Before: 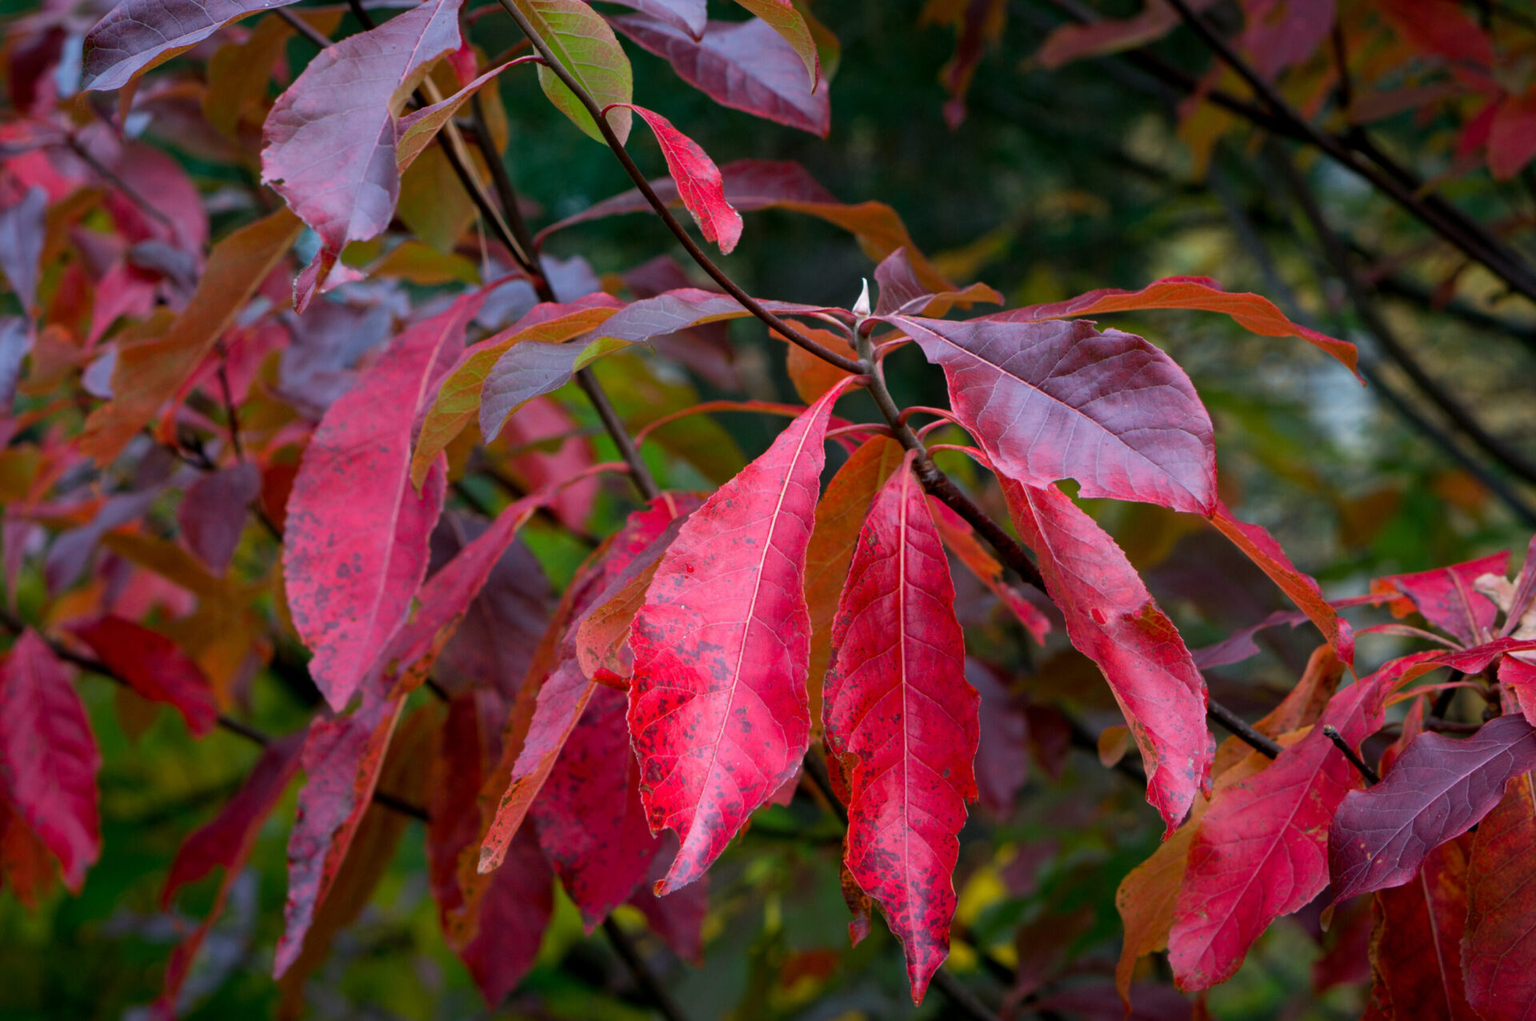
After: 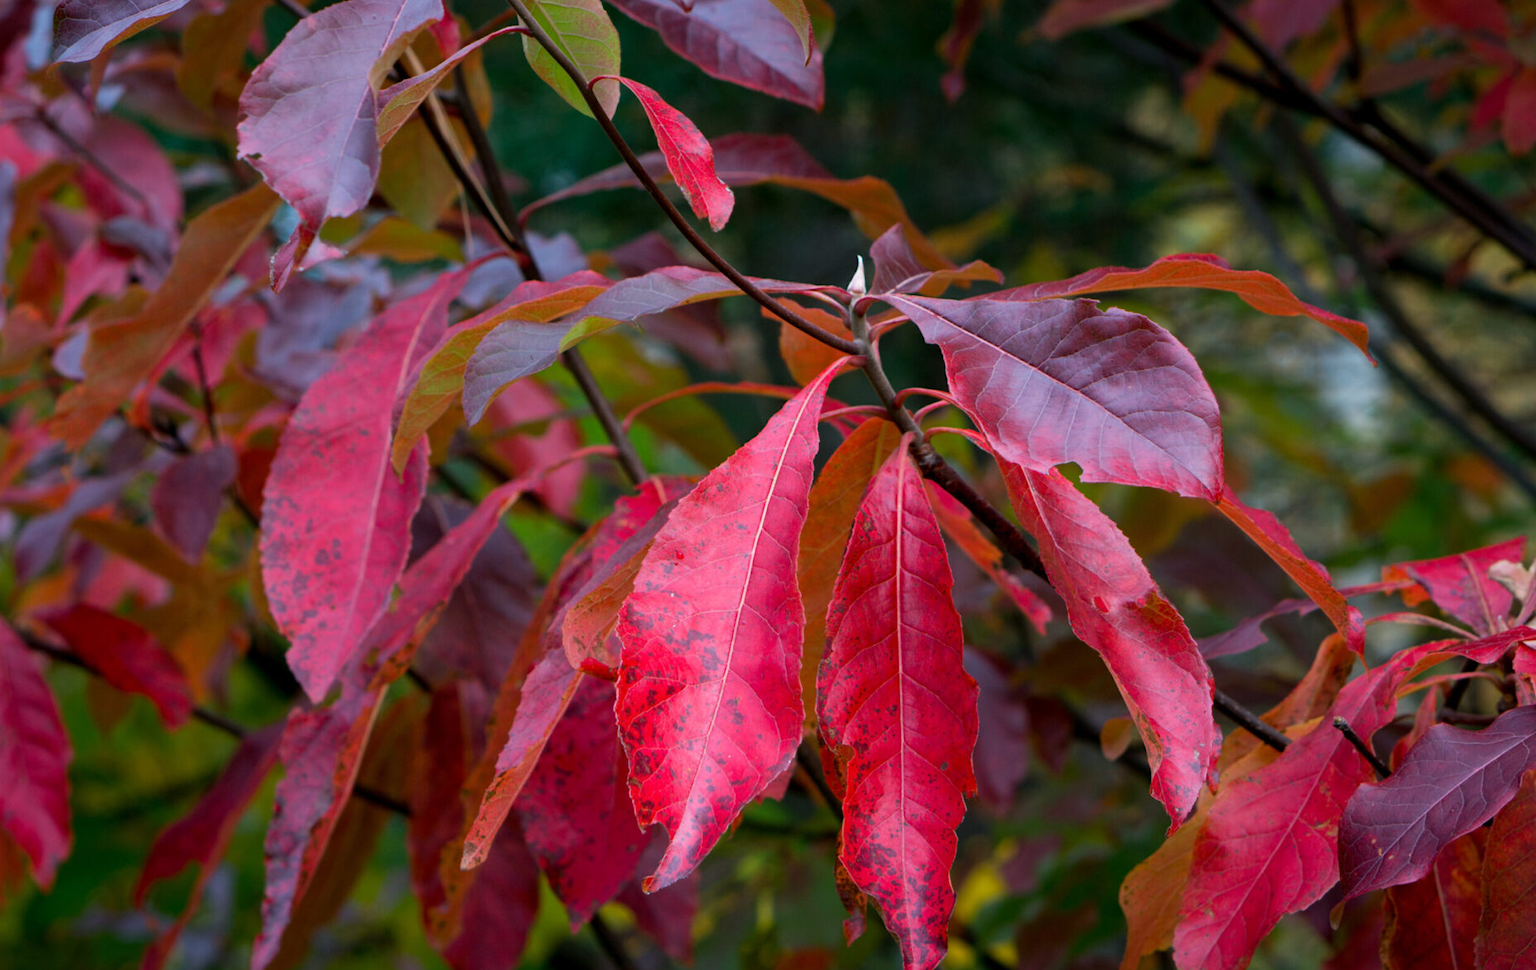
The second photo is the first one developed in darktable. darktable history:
crop: left 2.039%, top 2.995%, right 1.015%, bottom 4.839%
